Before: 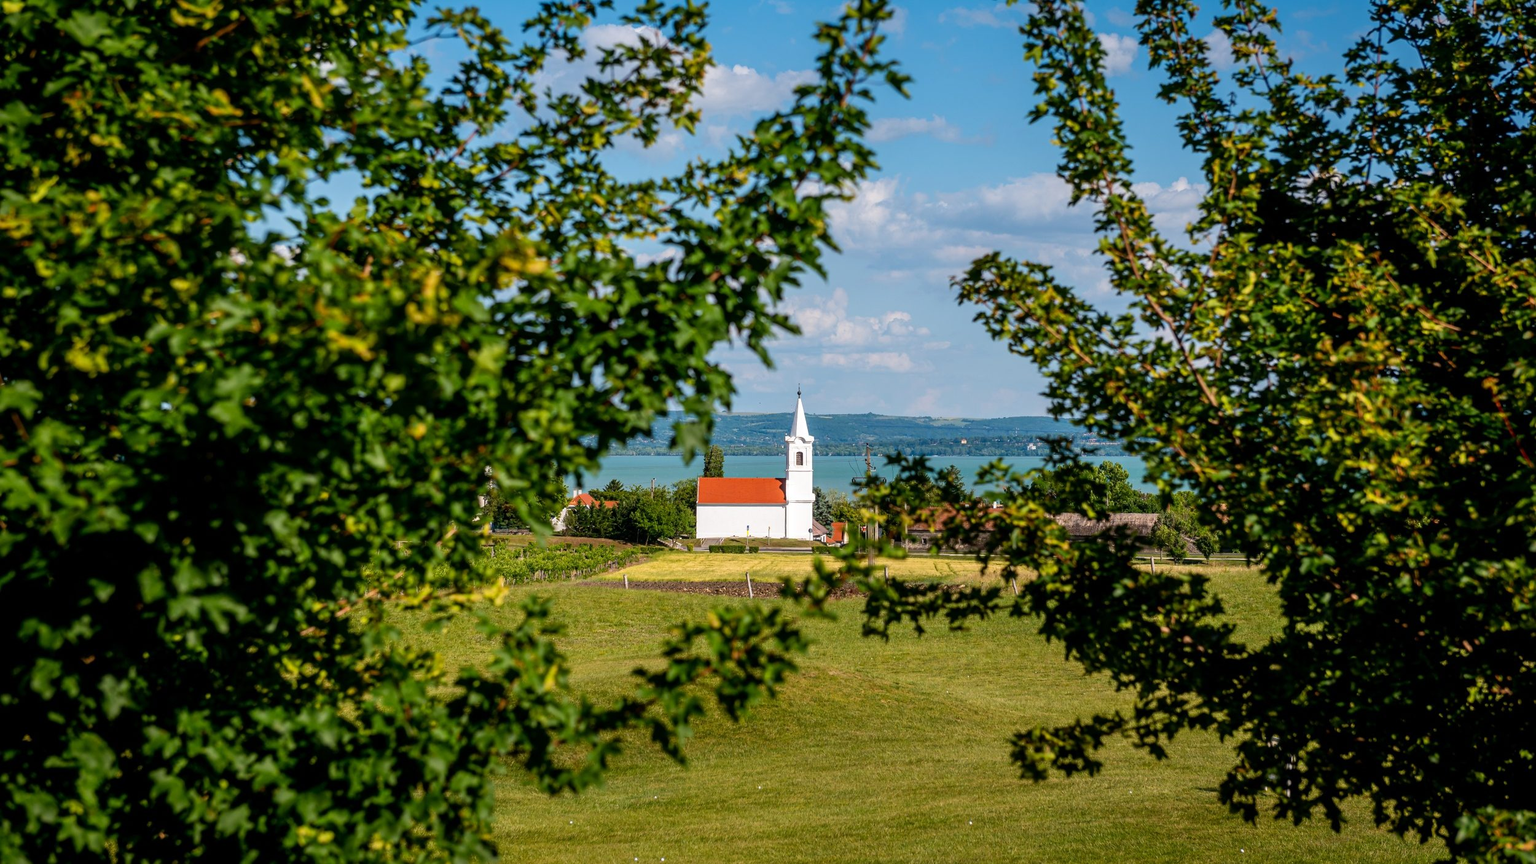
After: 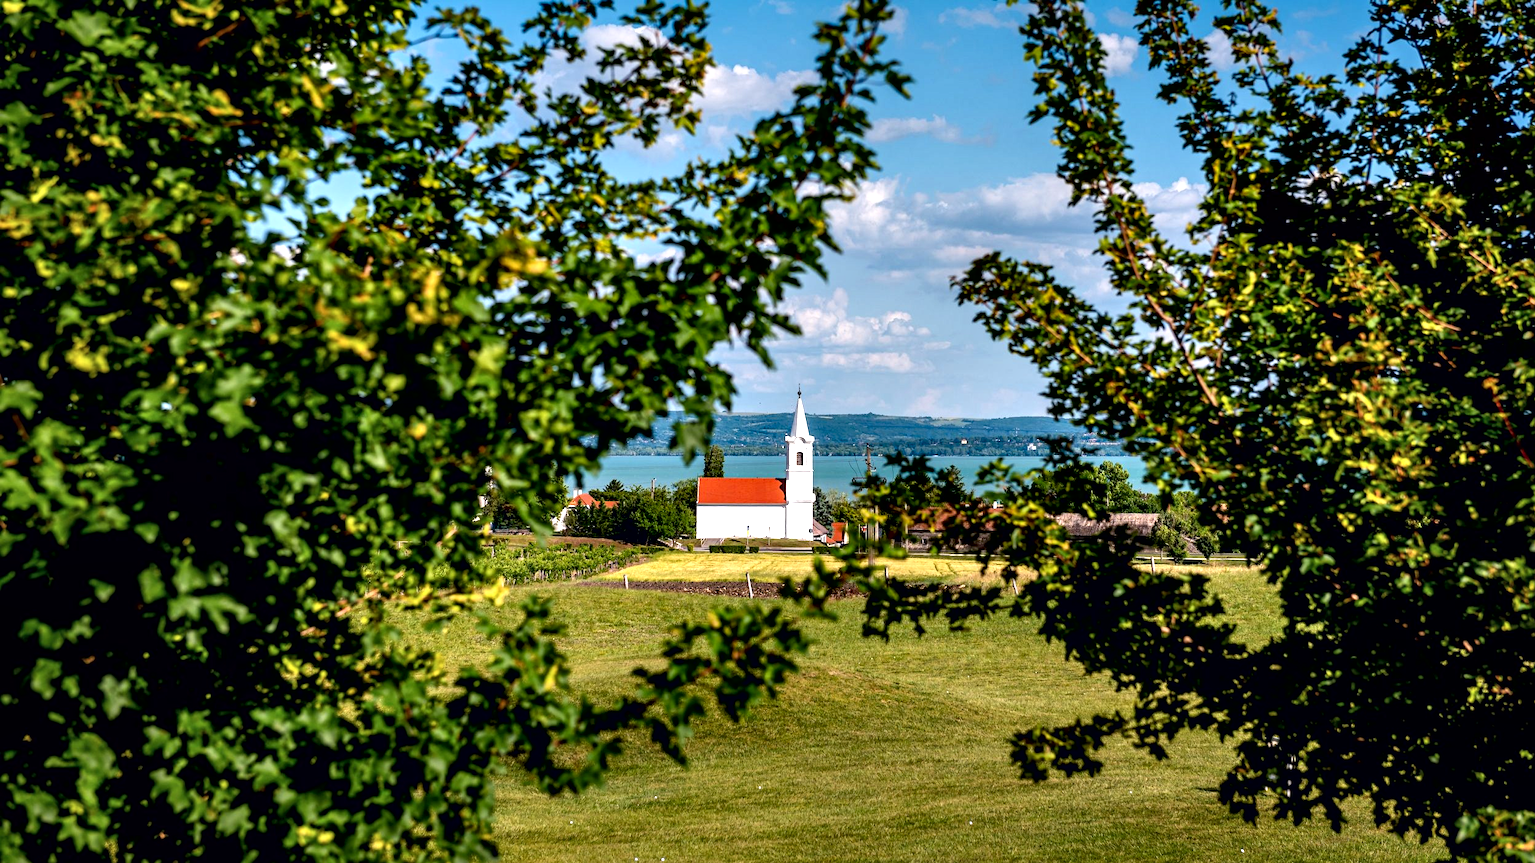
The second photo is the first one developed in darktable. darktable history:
contrast equalizer: octaves 7, y [[0.6 ×6], [0.55 ×6], [0 ×6], [0 ×6], [0 ×6]]
local contrast: mode bilateral grid, contrast 20, coarseness 50, detail 119%, midtone range 0.2
